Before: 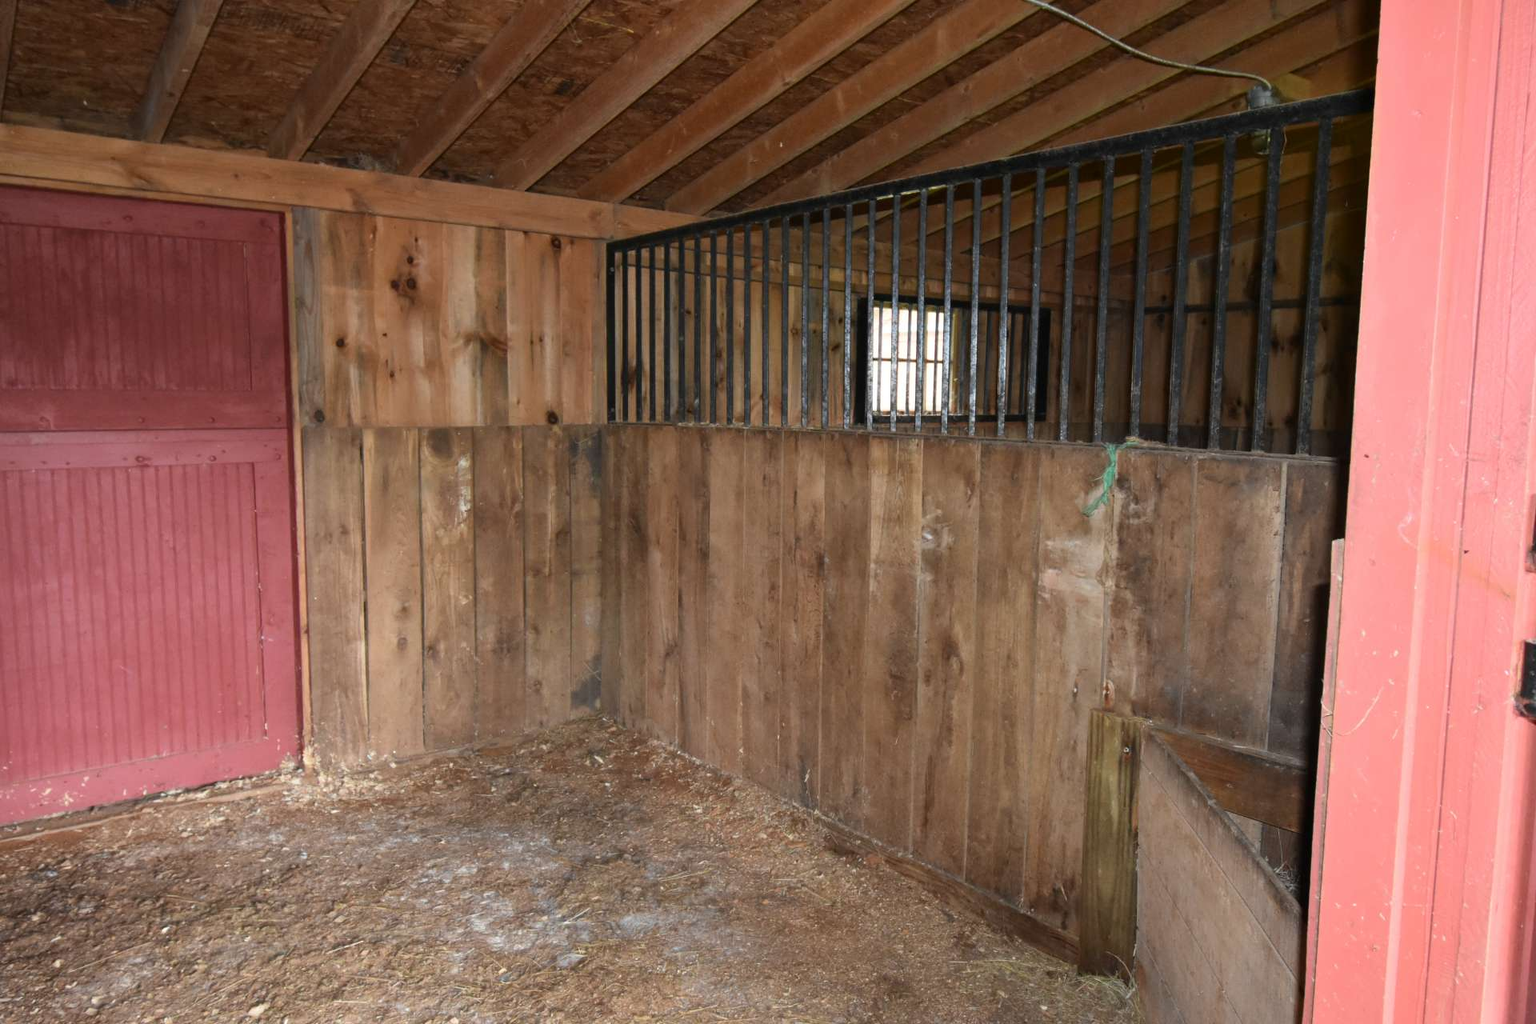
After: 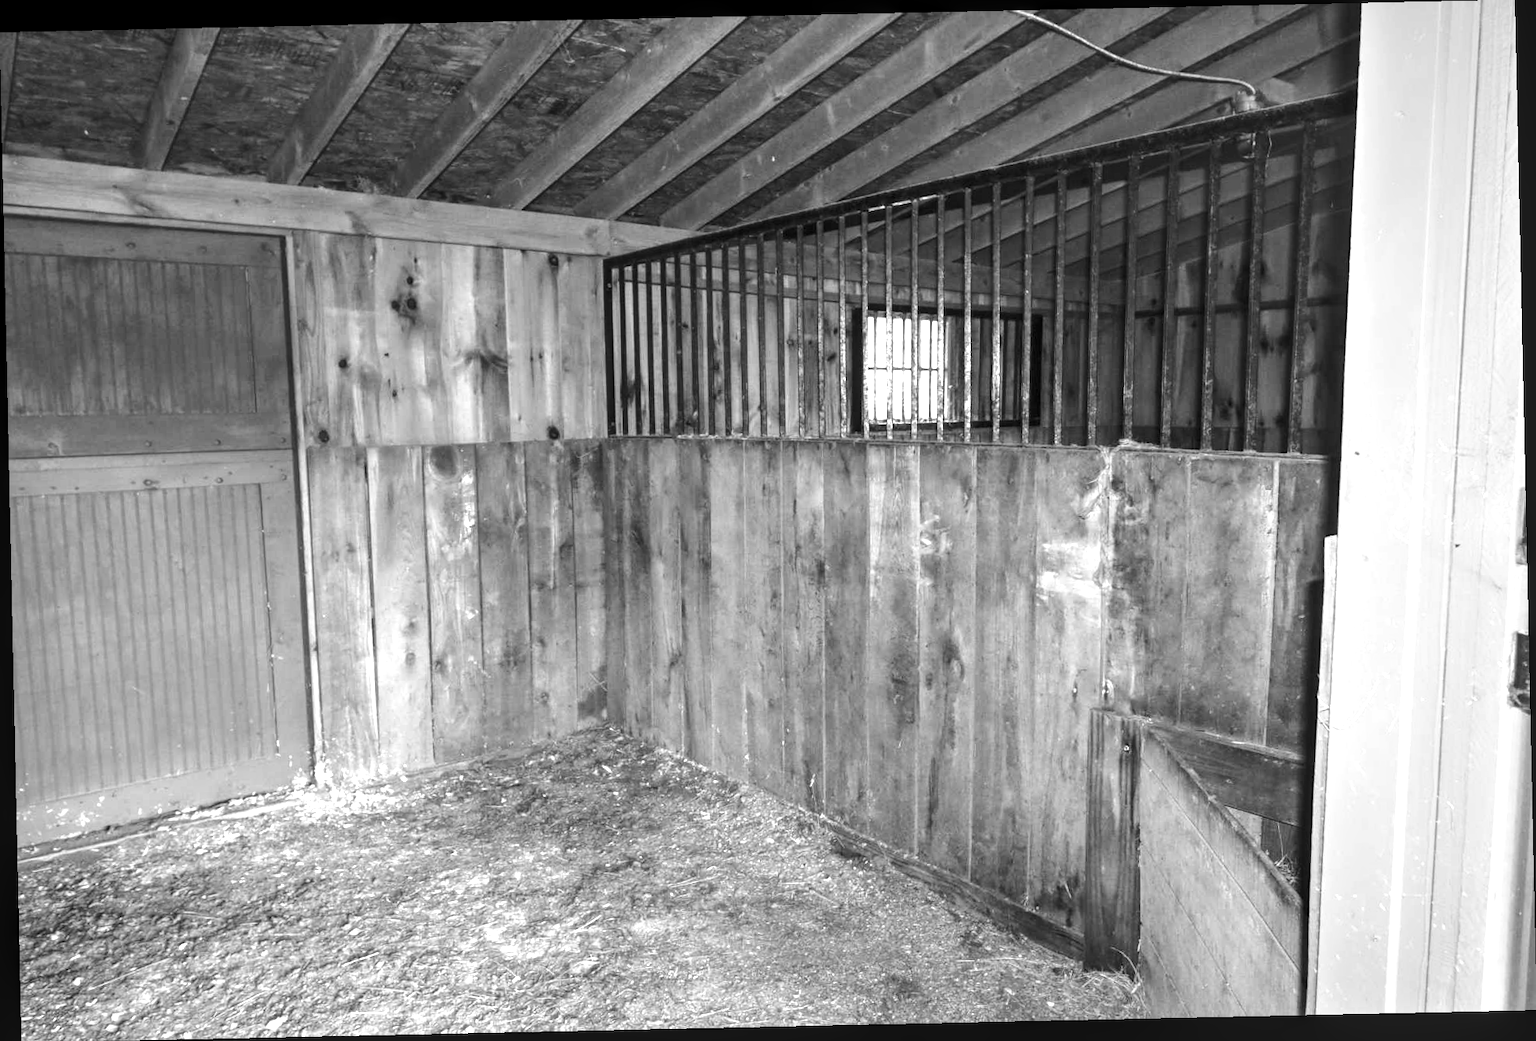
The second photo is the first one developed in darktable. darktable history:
exposure: exposure 1 EV, compensate highlight preservation false
monochrome: a -92.57, b 58.91
rotate and perspective: rotation -1.24°, automatic cropping off
tone equalizer: -8 EV -0.75 EV, -7 EV -0.7 EV, -6 EV -0.6 EV, -5 EV -0.4 EV, -3 EV 0.4 EV, -2 EV 0.6 EV, -1 EV 0.7 EV, +0 EV 0.75 EV, edges refinement/feathering 500, mask exposure compensation -1.57 EV, preserve details no
crop: bottom 0.071%
color balance rgb: shadows lift › luminance -5%, shadows lift › chroma 1.1%, shadows lift › hue 219°, power › luminance 10%, power › chroma 2.83%, power › hue 60°, highlights gain › chroma 4.52%, highlights gain › hue 33.33°, saturation formula JzAzBz (2021)
local contrast: on, module defaults
